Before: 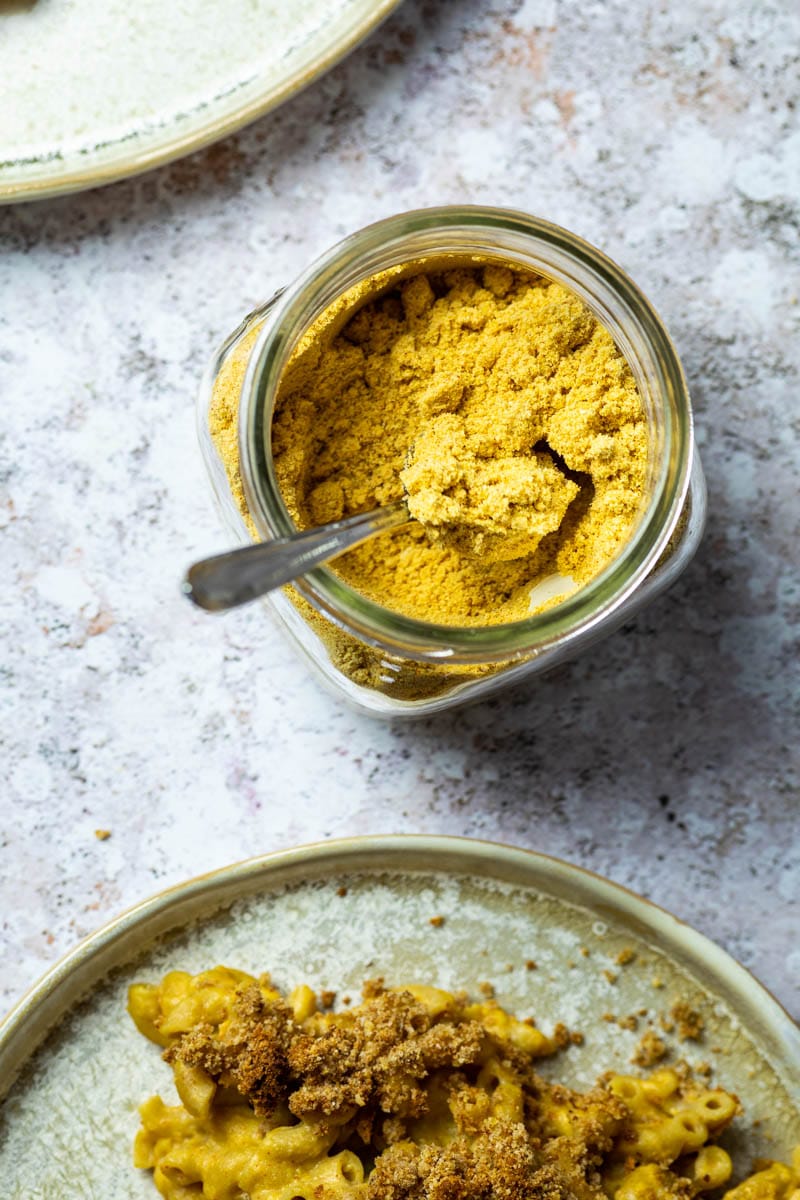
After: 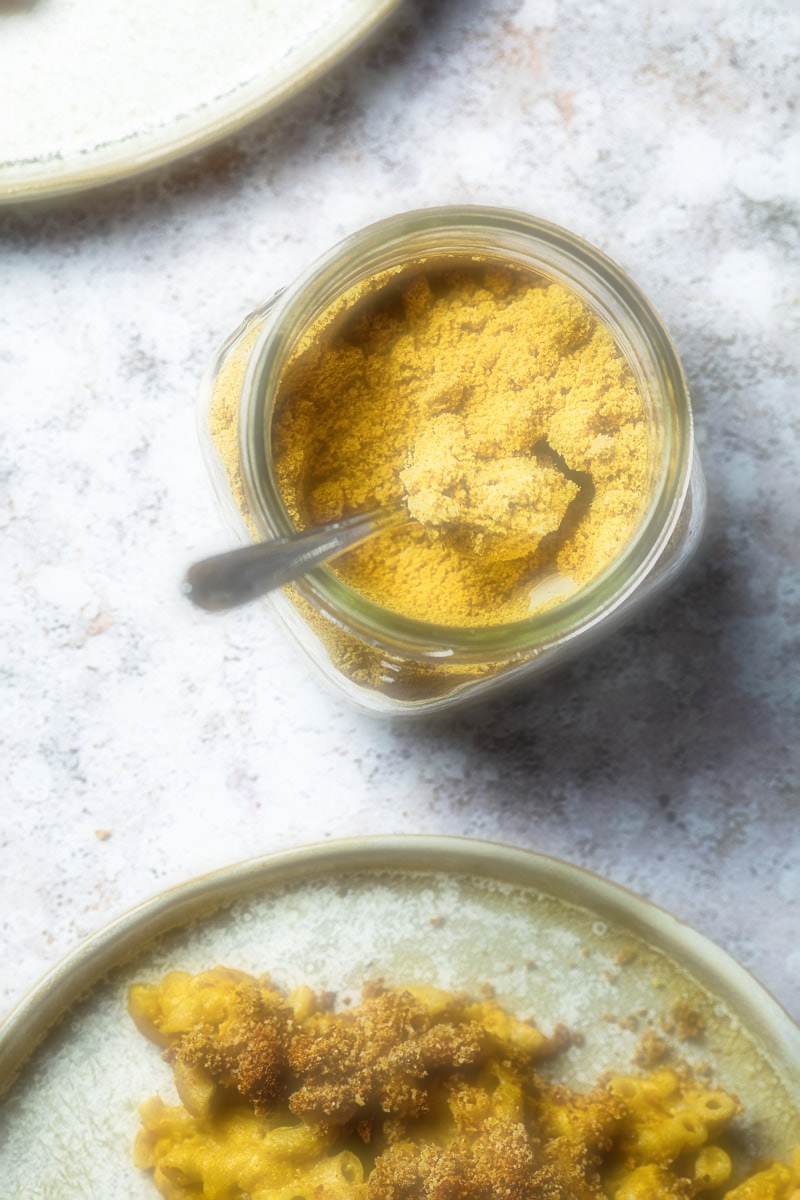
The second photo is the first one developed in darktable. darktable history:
sharpen: radius 2.167, amount 0.381, threshold 0
soften: on, module defaults
tone curve: curves: ch0 [(0, 0) (0.003, 0.003) (0.011, 0.011) (0.025, 0.026) (0.044, 0.046) (0.069, 0.072) (0.1, 0.103) (0.136, 0.141) (0.177, 0.184) (0.224, 0.233) (0.277, 0.287) (0.335, 0.348) (0.399, 0.414) (0.468, 0.486) (0.543, 0.563) (0.623, 0.647) (0.709, 0.736) (0.801, 0.831) (0.898, 0.92) (1, 1)], preserve colors none
